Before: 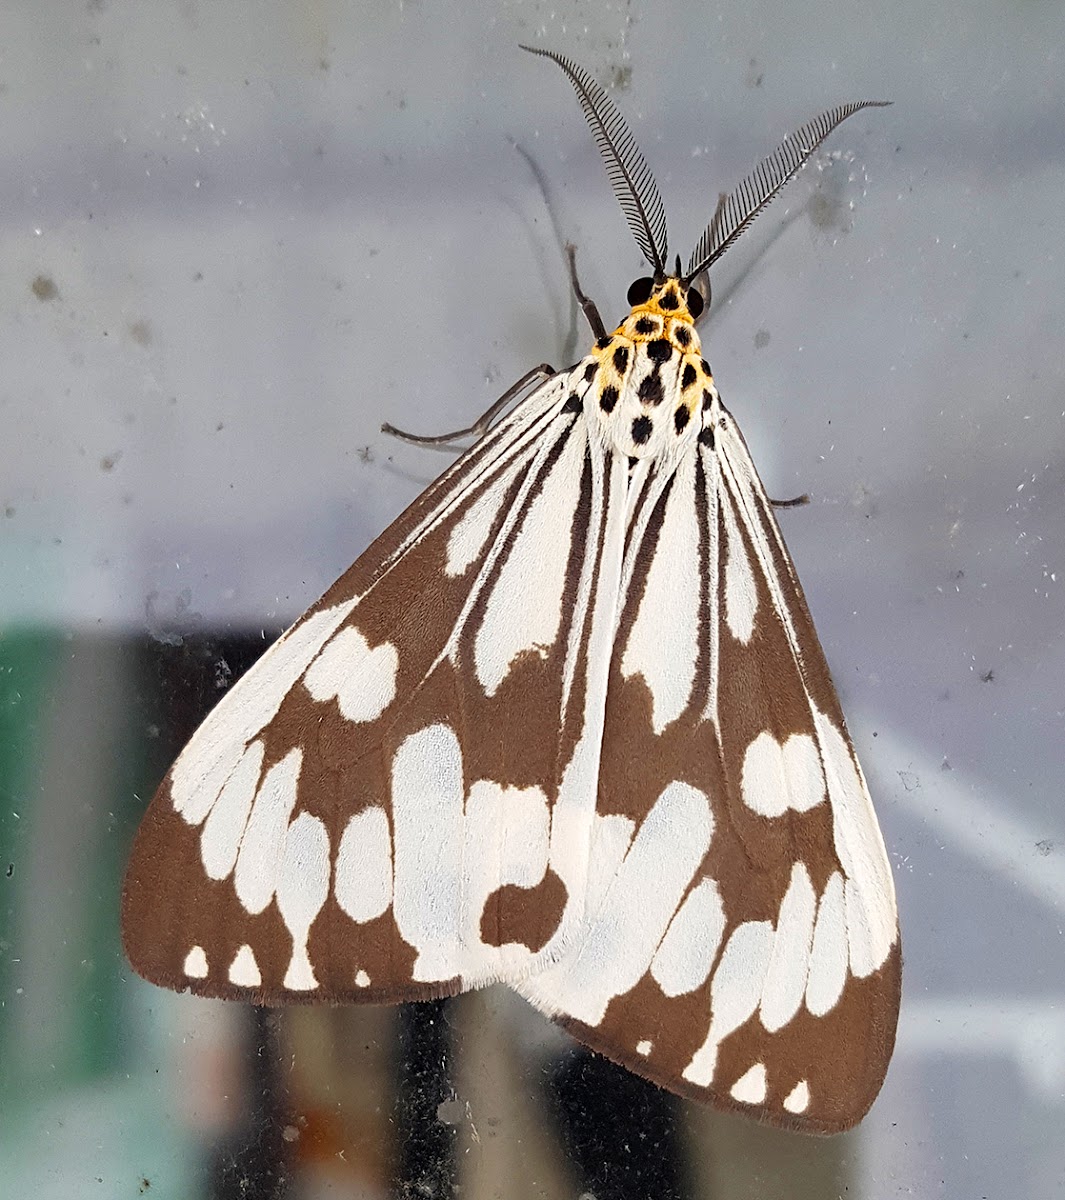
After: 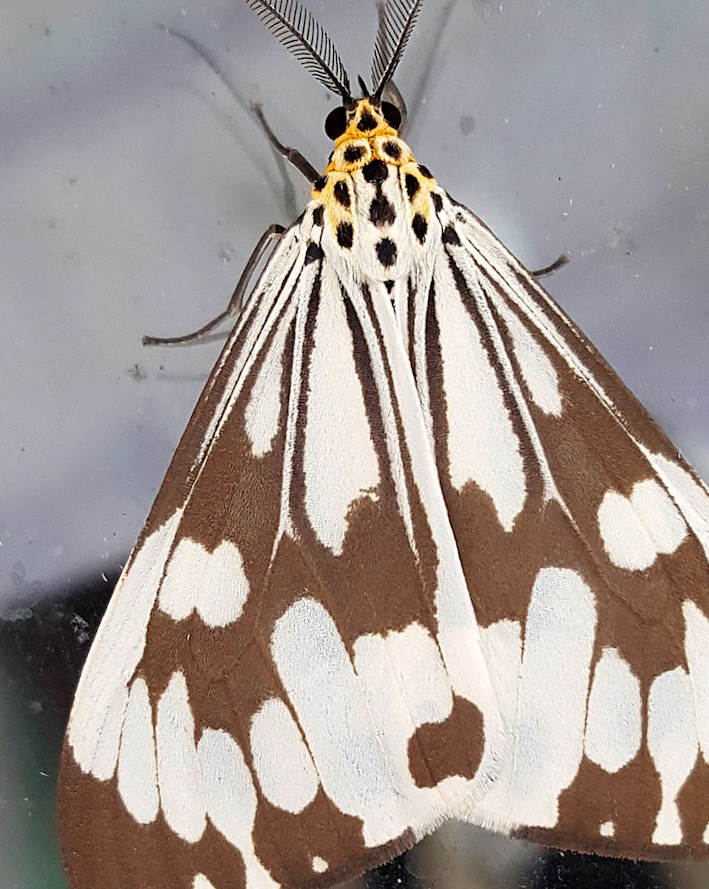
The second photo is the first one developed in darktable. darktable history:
crop and rotate: angle 20.69°, left 6.934%, right 4.202%, bottom 1.176%
